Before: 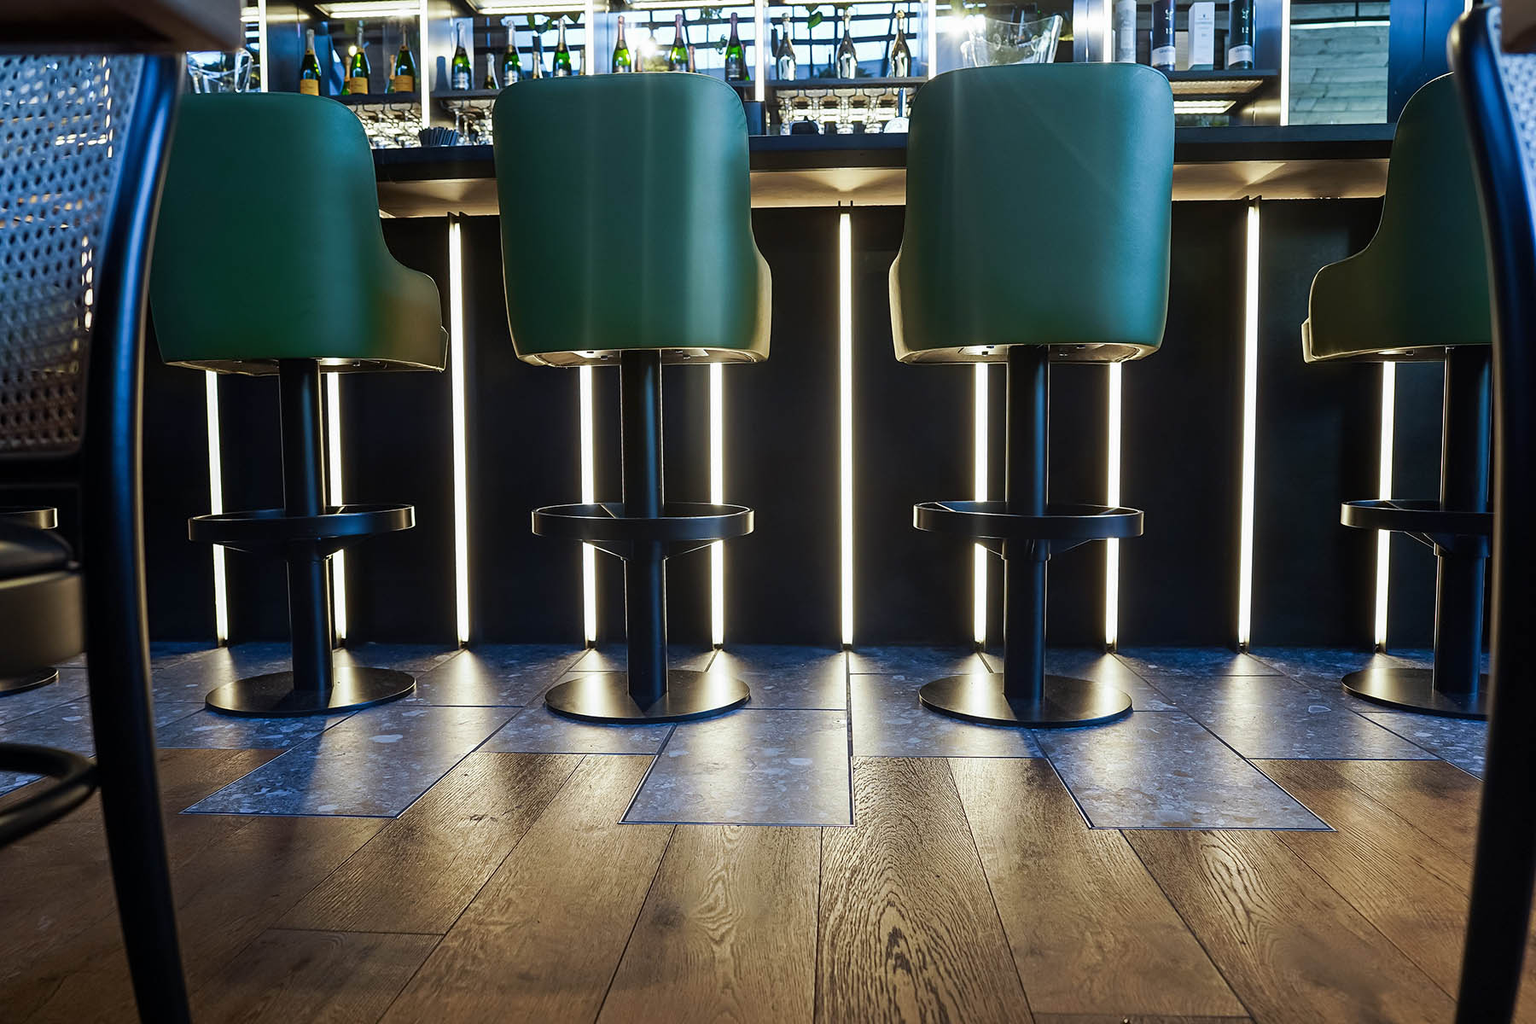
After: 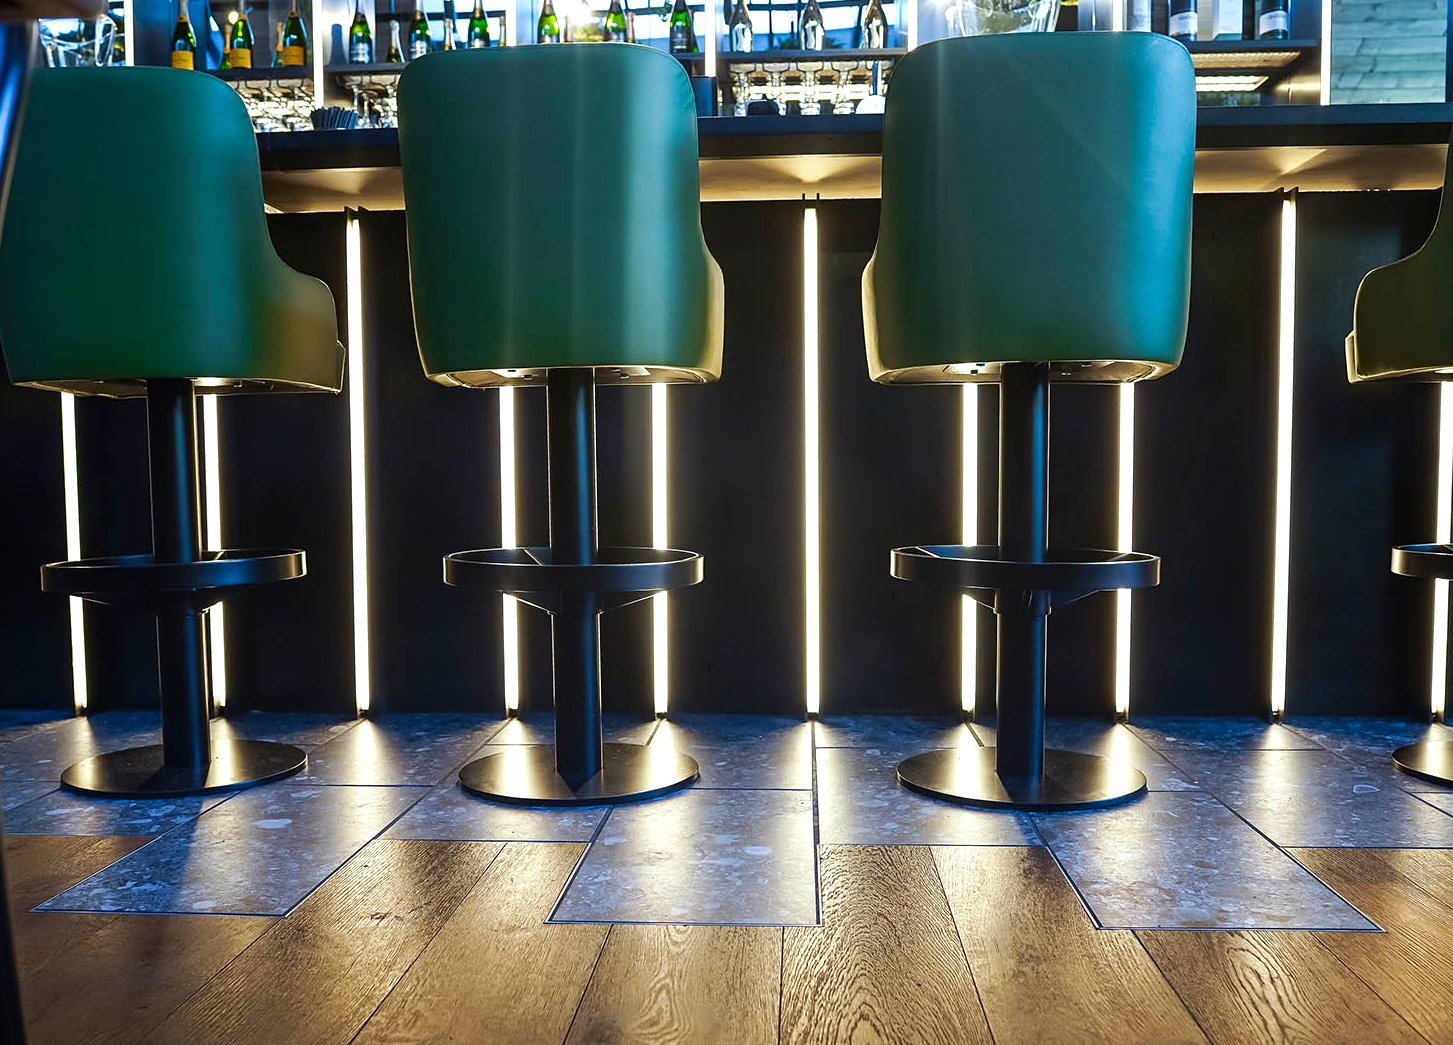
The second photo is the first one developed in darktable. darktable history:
color balance rgb: linear chroma grading › shadows -8.155%, linear chroma grading › global chroma 9.955%, perceptual saturation grading › global saturation 13.213%, perceptual brilliance grading › global brilliance 9.552%, global vibrance 2.864%
crop: left 10.01%, top 3.549%, right 9.26%, bottom 9.362%
